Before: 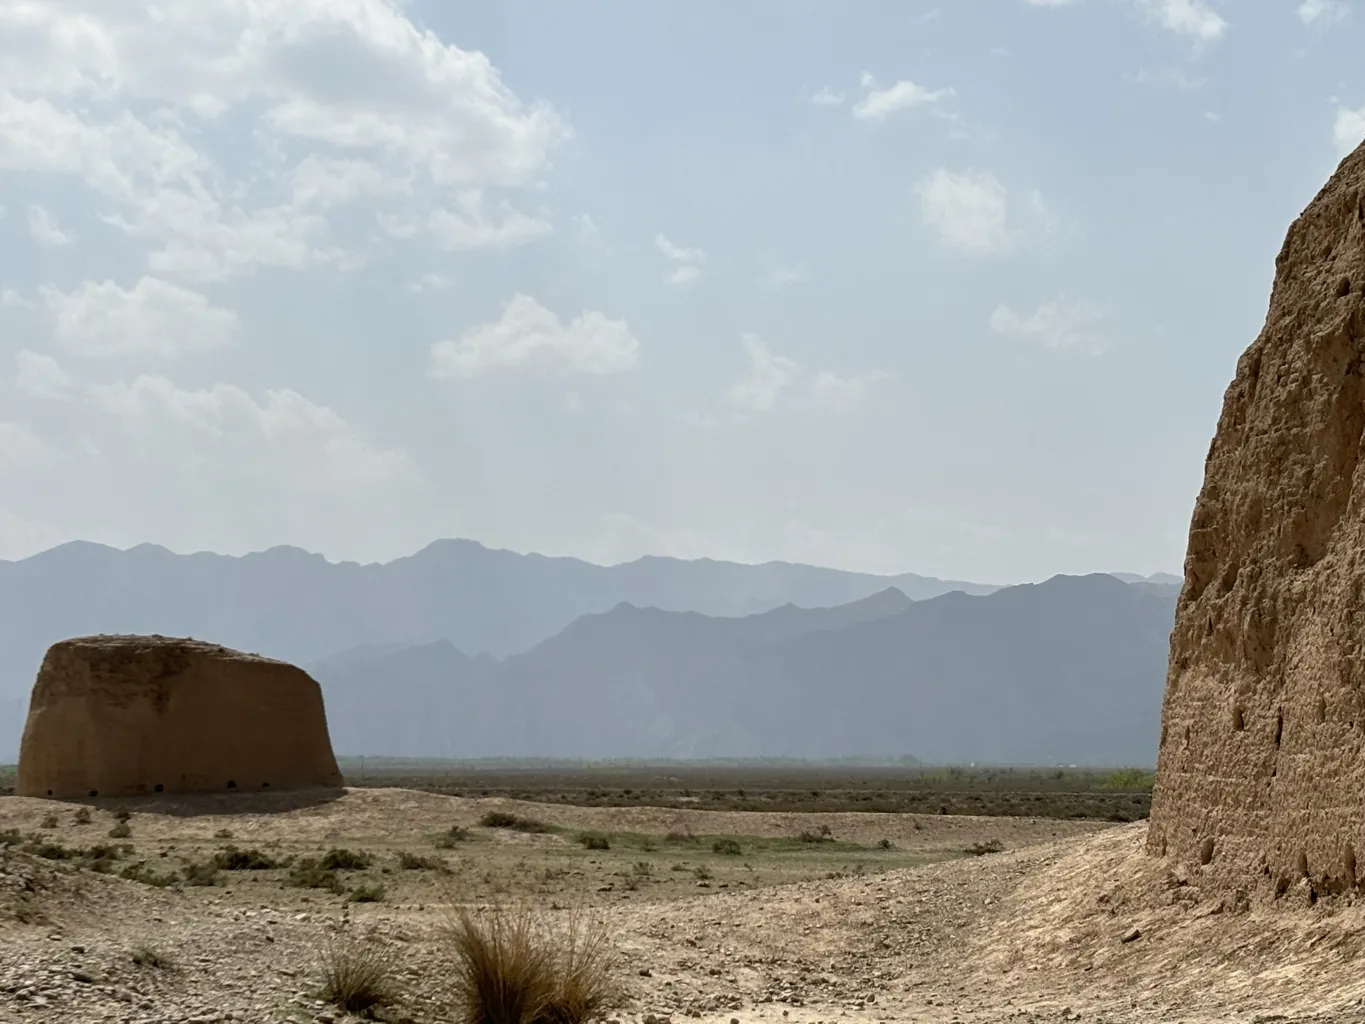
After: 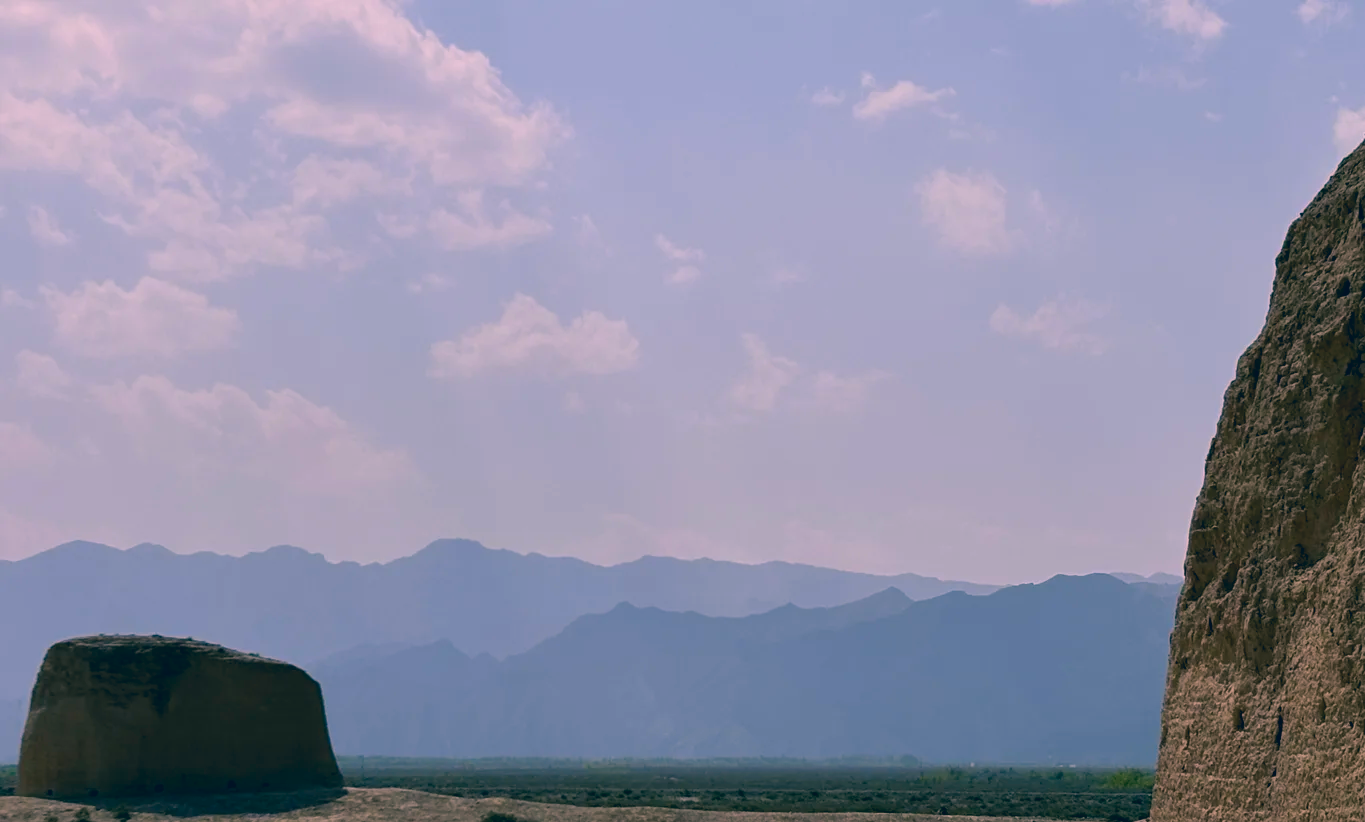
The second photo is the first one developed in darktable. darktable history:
levels: levels [0, 0.476, 0.951]
color correction: highlights a* 16.39, highlights b* 0.343, shadows a* -14.69, shadows b* -14.67, saturation 1.55
exposure: black level correction 0, exposure -0.709 EV, compensate exposure bias true, compensate highlight preservation false
crop: bottom 19.715%
